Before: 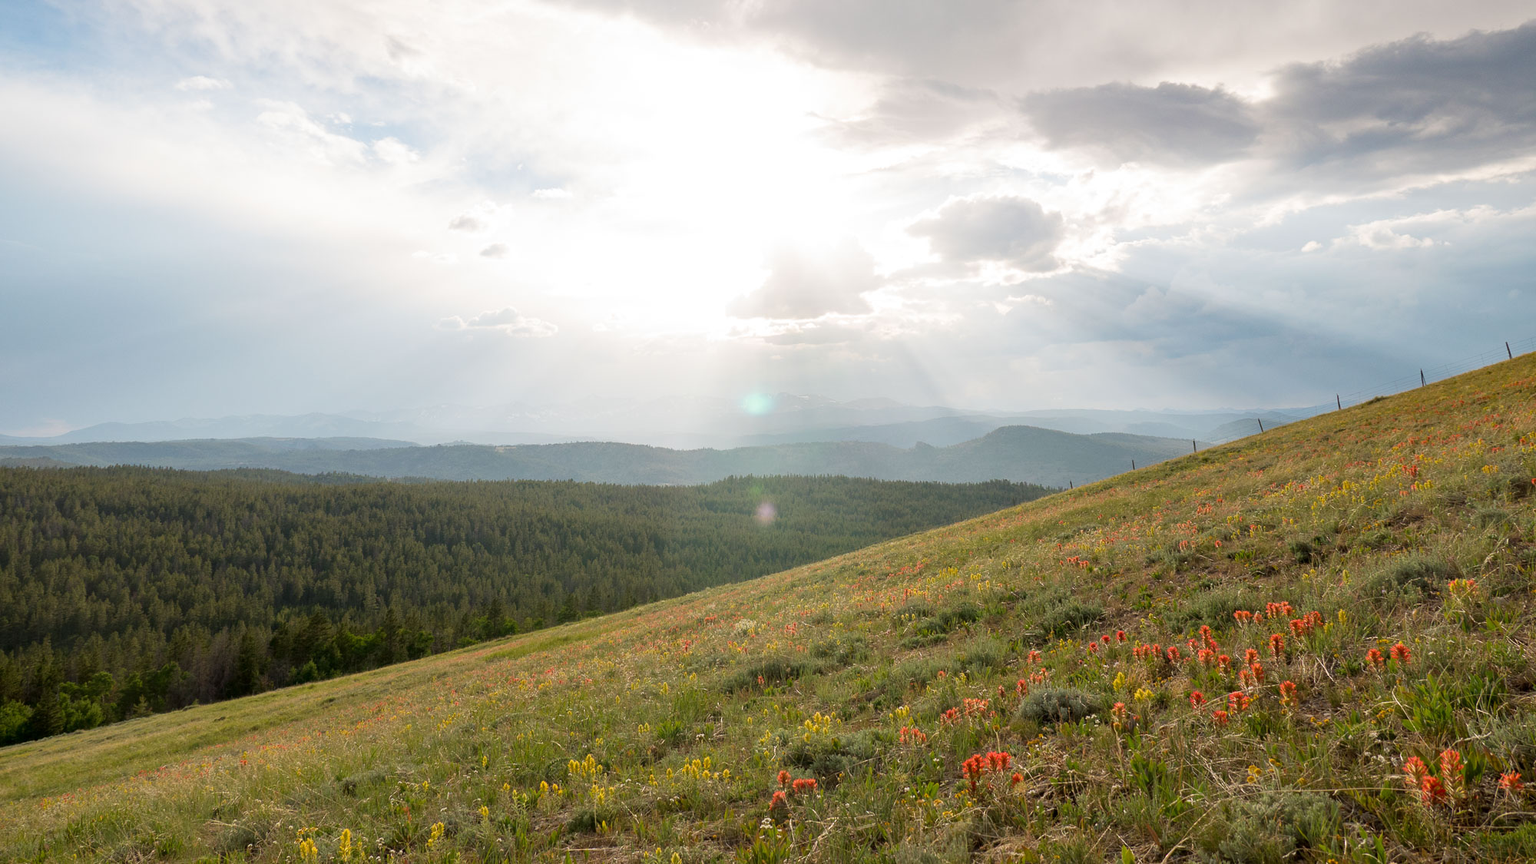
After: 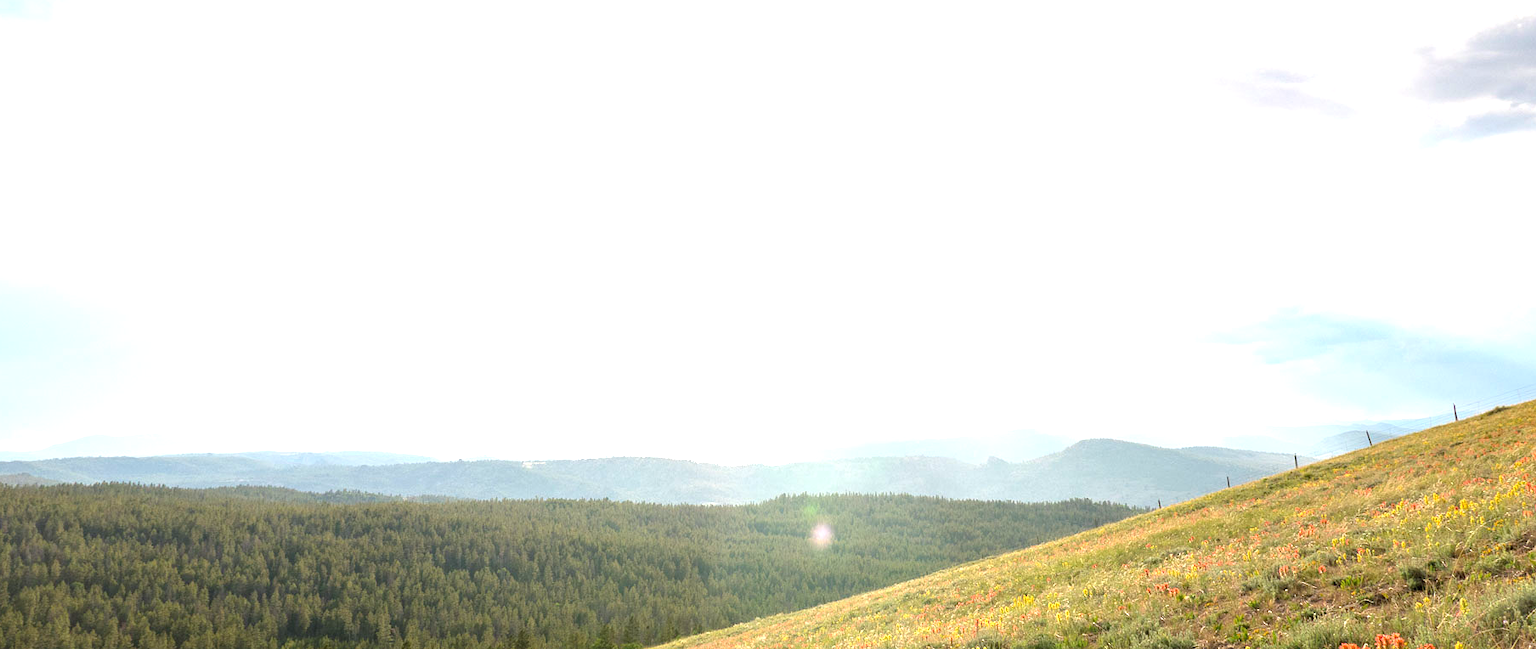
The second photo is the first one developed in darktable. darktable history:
crop: left 1.509%, top 3.452%, right 7.696%, bottom 28.452%
exposure: black level correction 0, exposure 1.3 EV, compensate highlight preservation false
